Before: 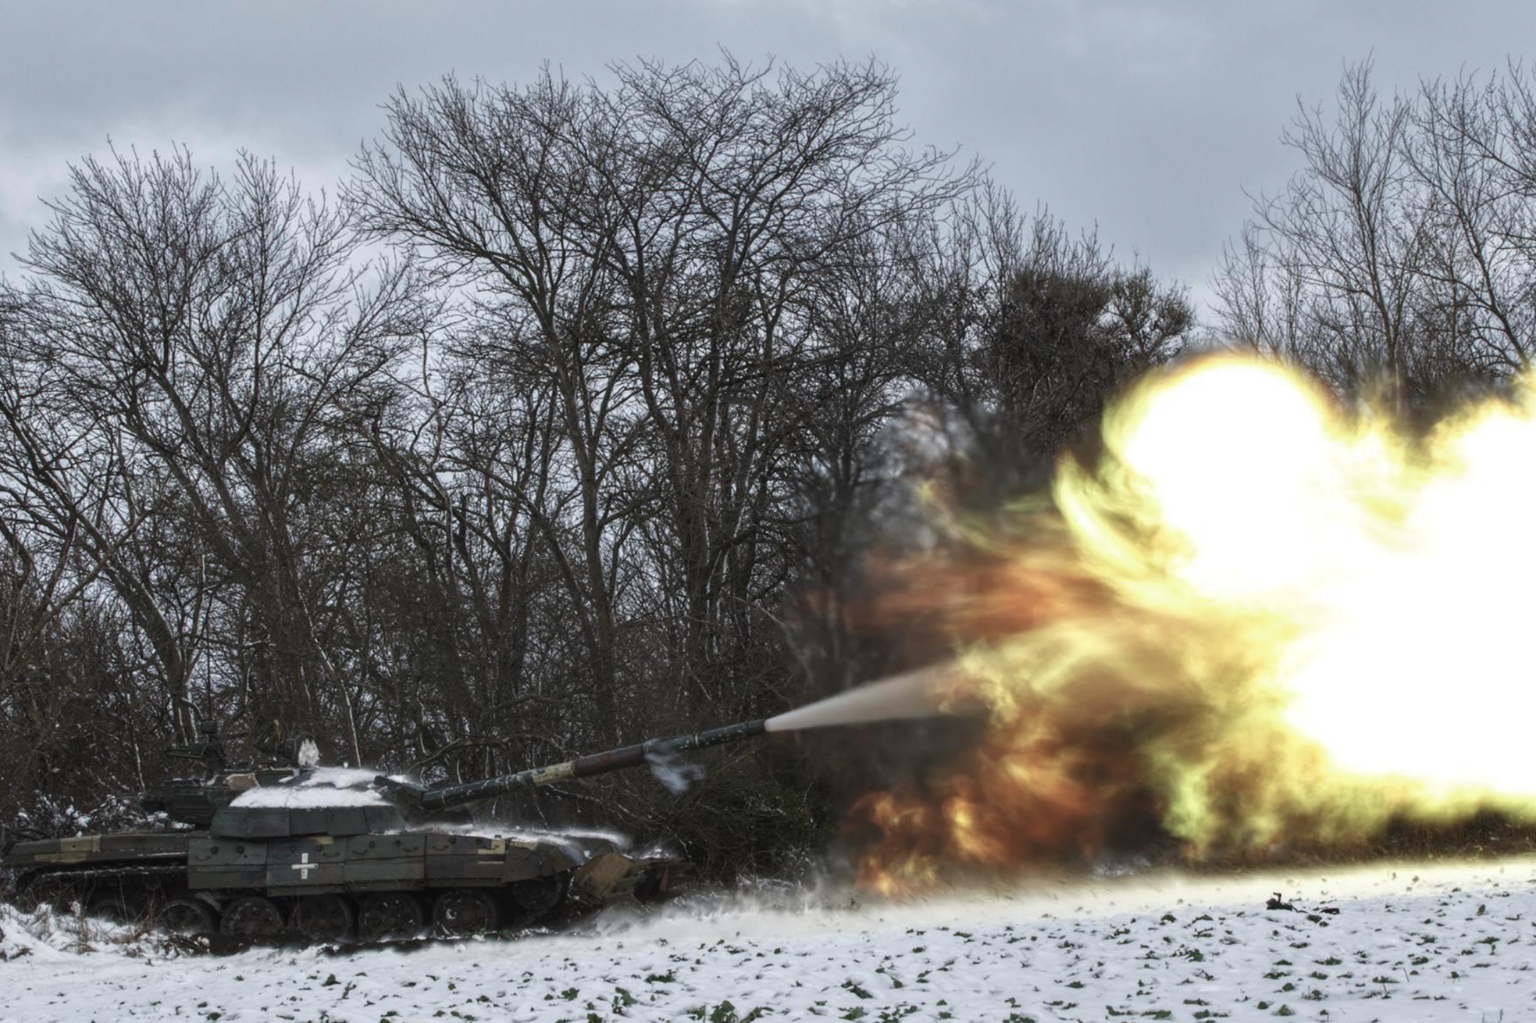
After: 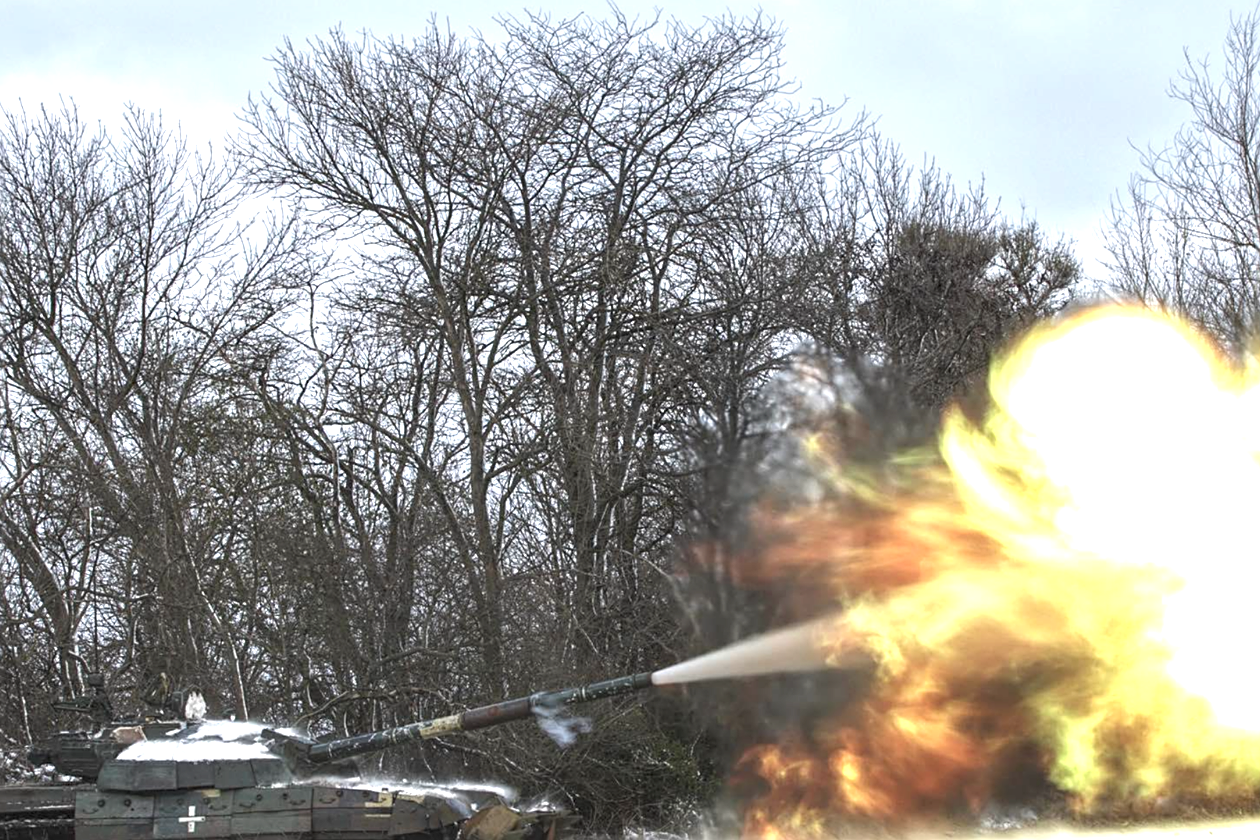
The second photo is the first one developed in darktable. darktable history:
sharpen: on, module defaults
exposure: black level correction 0, exposure 1.001 EV, compensate highlight preservation false
local contrast: highlights 104%, shadows 99%, detail 120%, midtone range 0.2
levels: mode automatic, levels [0.062, 0.494, 0.925]
crop and rotate: left 7.378%, top 4.61%, right 10.569%, bottom 13.272%
contrast brightness saturation: contrast 0.032, brightness 0.059, saturation 0.125
